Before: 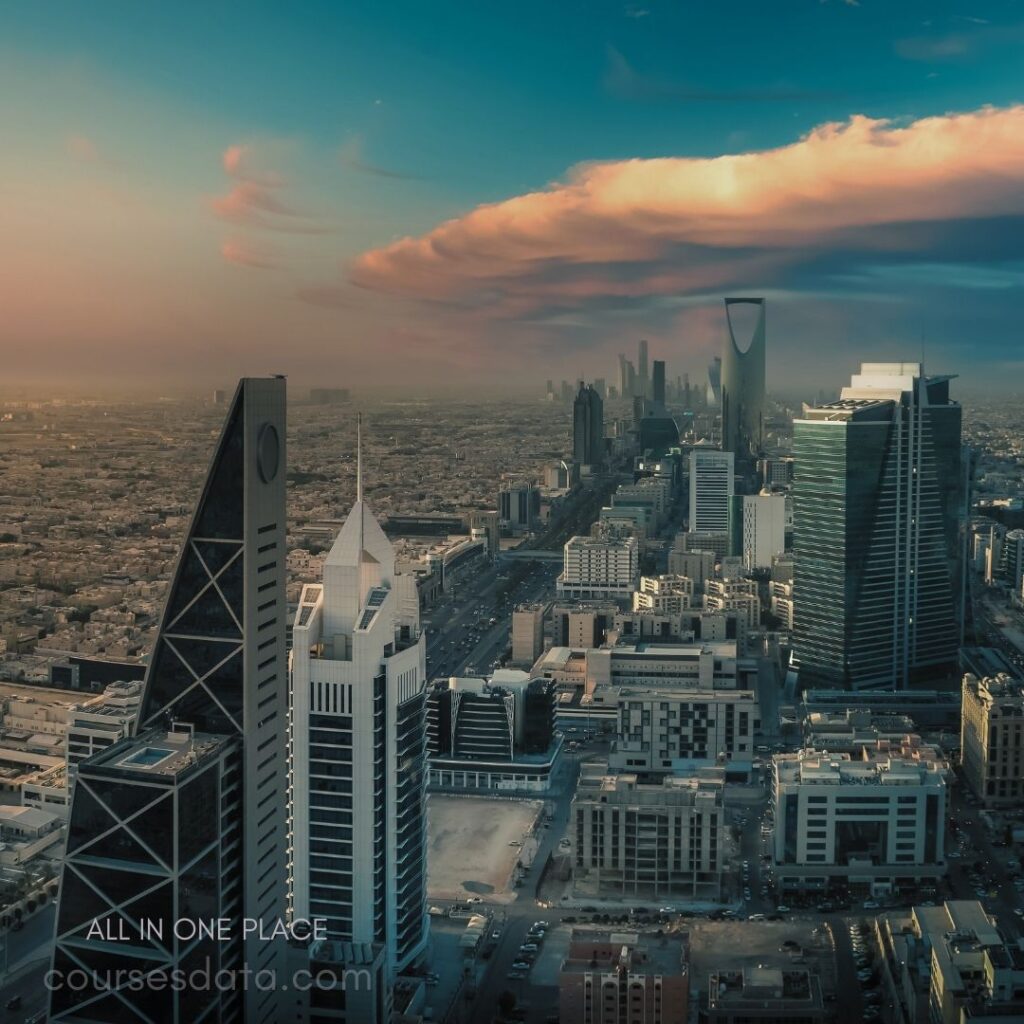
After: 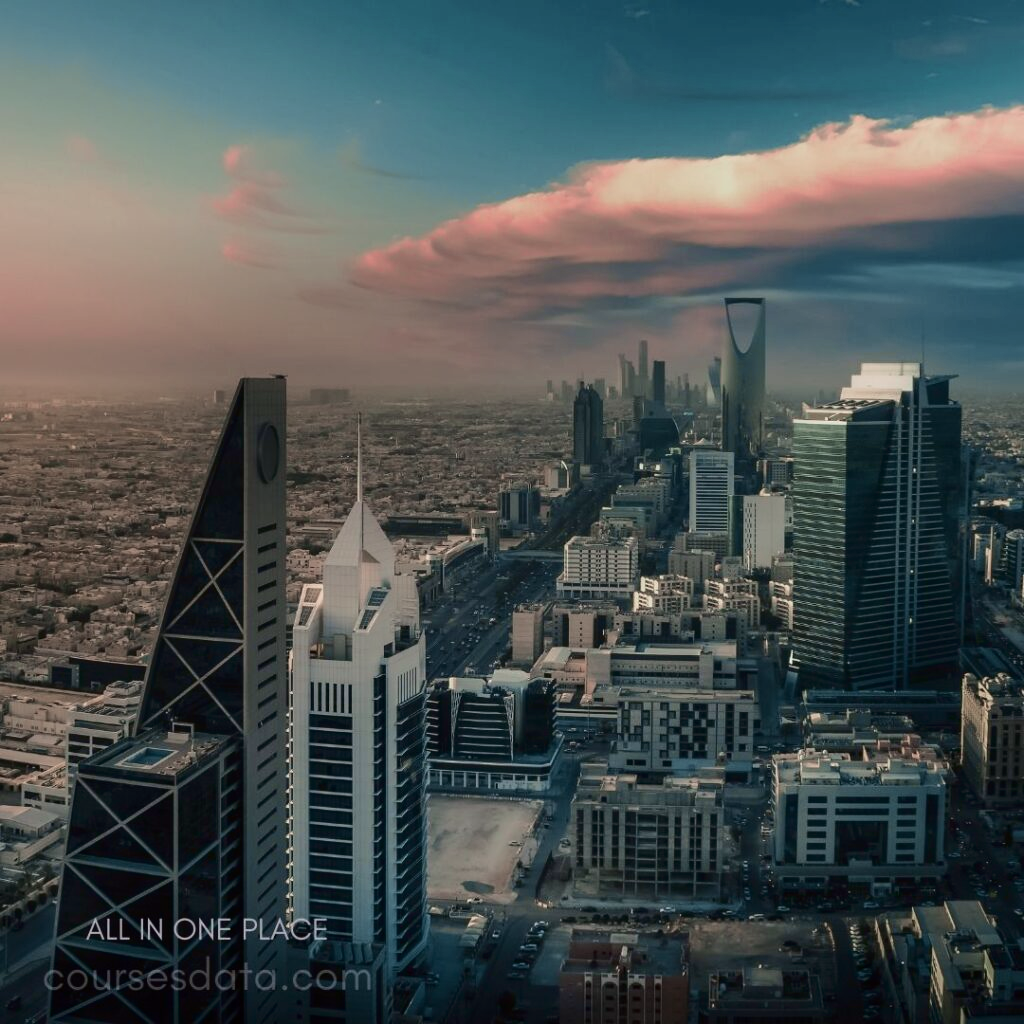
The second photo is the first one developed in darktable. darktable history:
tone curve: curves: ch0 [(0, 0) (0.139, 0.081) (0.304, 0.259) (0.502, 0.505) (0.683, 0.676) (0.761, 0.773) (0.858, 0.858) (0.987, 0.945)]; ch1 [(0, 0) (0.172, 0.123) (0.304, 0.288) (0.414, 0.44) (0.472, 0.473) (0.502, 0.508) (0.54, 0.543) (0.583, 0.601) (0.638, 0.654) (0.741, 0.783) (1, 1)]; ch2 [(0, 0) (0.411, 0.424) (0.485, 0.476) (0.502, 0.502) (0.557, 0.54) (0.631, 0.576) (1, 1)], color space Lab, independent channels, preserve colors none
